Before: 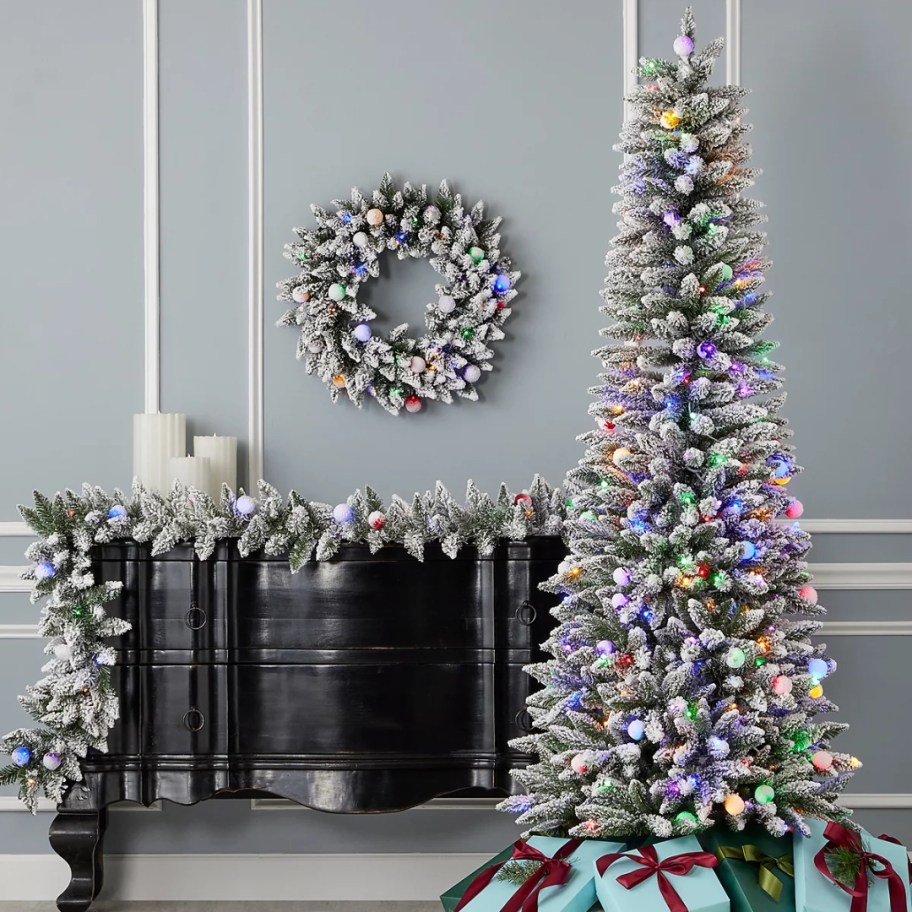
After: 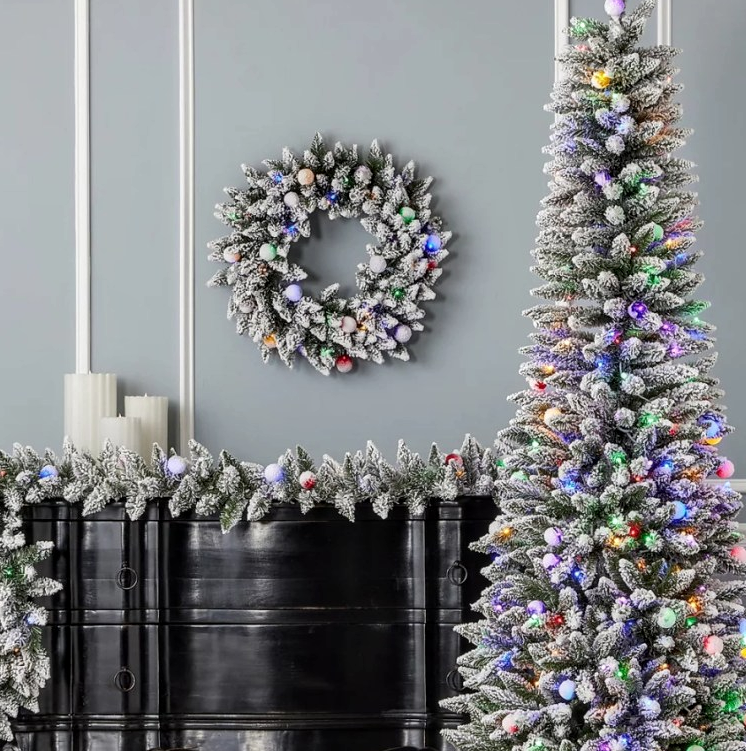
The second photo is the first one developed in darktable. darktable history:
crop and rotate: left 7.641%, top 4.495%, right 10.545%, bottom 13.111%
local contrast: on, module defaults
exposure: compensate highlight preservation false
